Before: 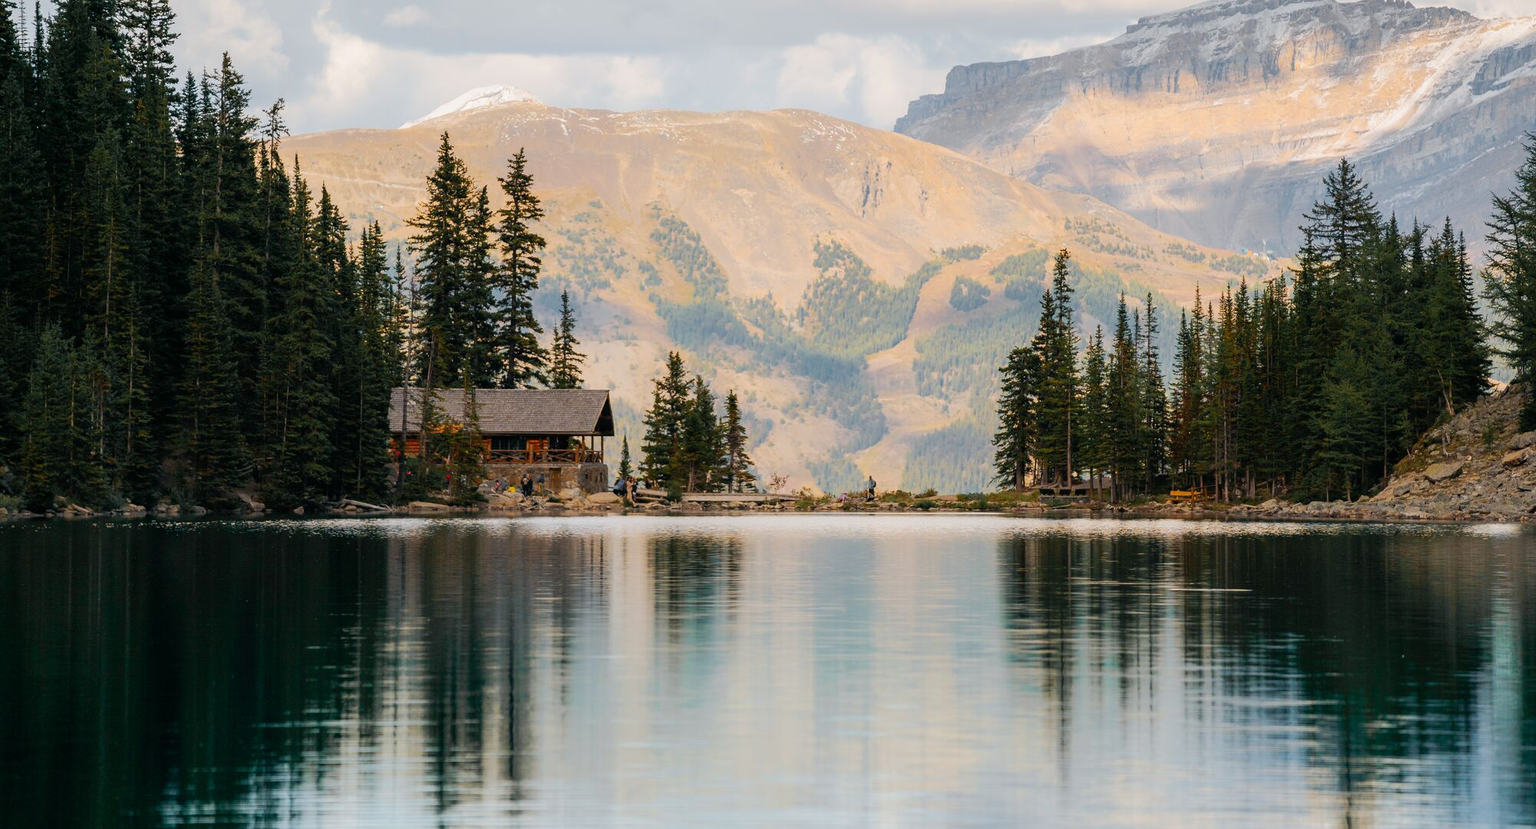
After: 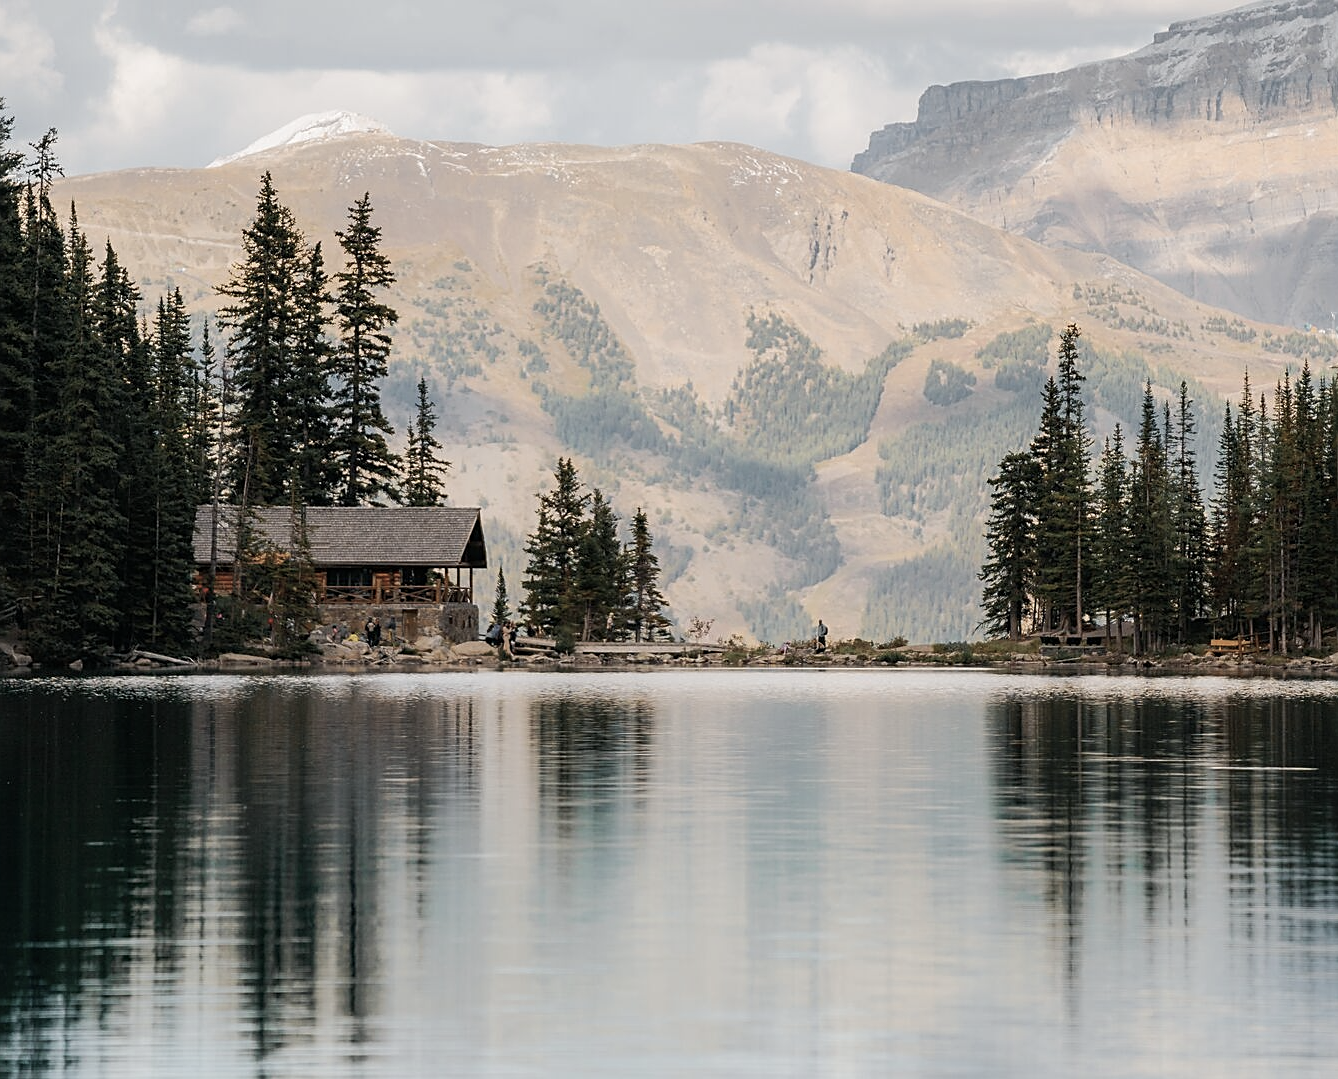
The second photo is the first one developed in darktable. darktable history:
color correction: highlights b* 0.008, saturation 0.531
crop and rotate: left 15.66%, right 17.417%
color zones: curves: ch0 [(0.068, 0.464) (0.25, 0.5) (0.48, 0.508) (0.75, 0.536) (0.886, 0.476) (0.967, 0.456)]; ch1 [(0.066, 0.456) (0.25, 0.5) (0.616, 0.508) (0.746, 0.56) (0.934, 0.444)], mix -94.36%
sharpen: on, module defaults
